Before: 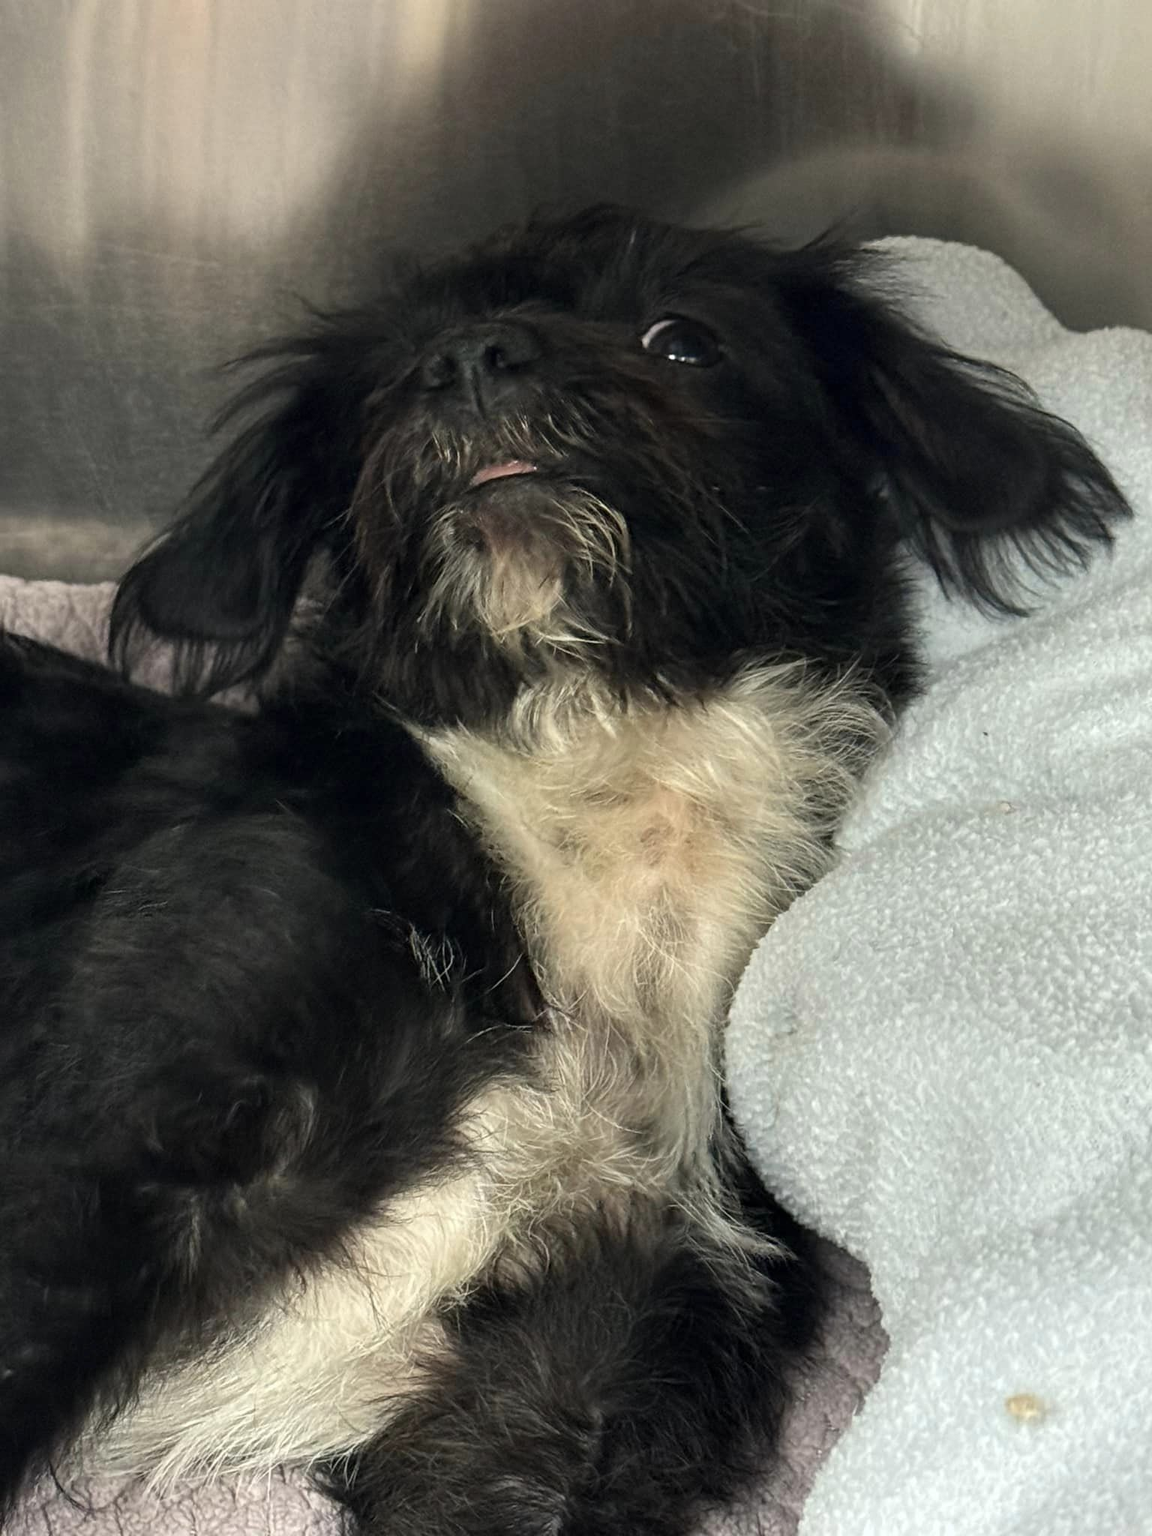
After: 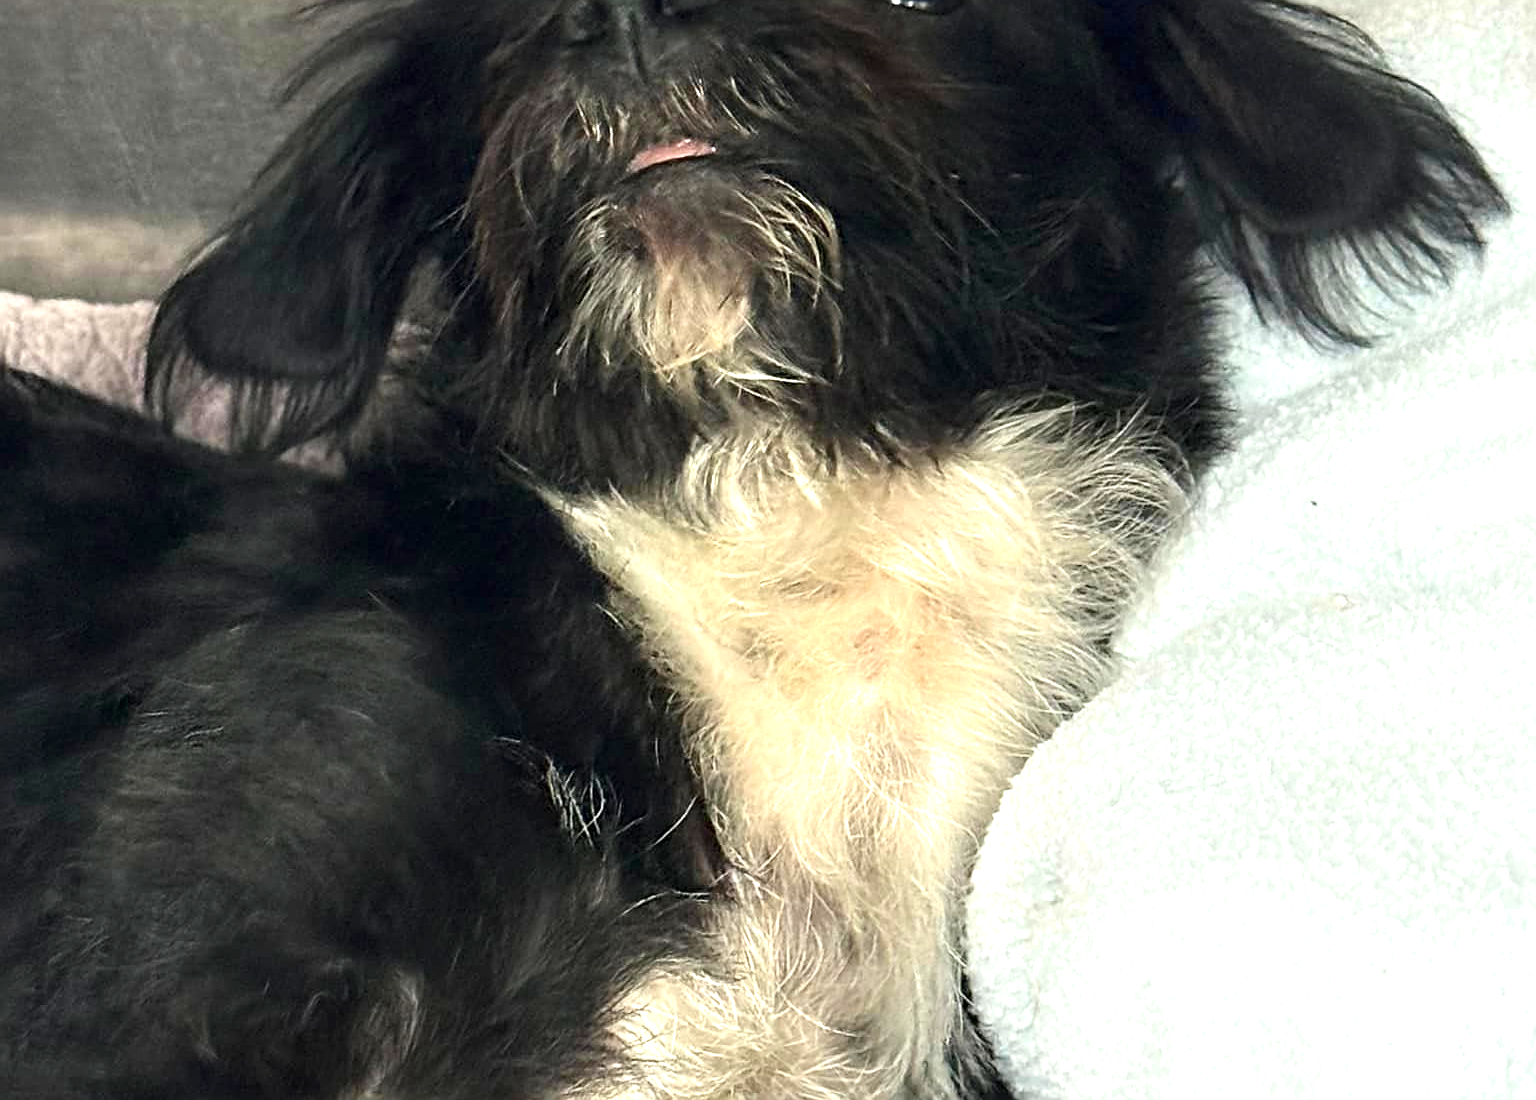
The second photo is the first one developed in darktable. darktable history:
crop and rotate: top 23.202%, bottom 23.055%
shadows and highlights: radius 93.07, shadows -15.87, white point adjustment 0.198, highlights 31.57, compress 48.27%, soften with gaussian
sharpen: on, module defaults
contrast brightness saturation: contrast 0.073
exposure: exposure 0.947 EV, compensate highlight preservation false
